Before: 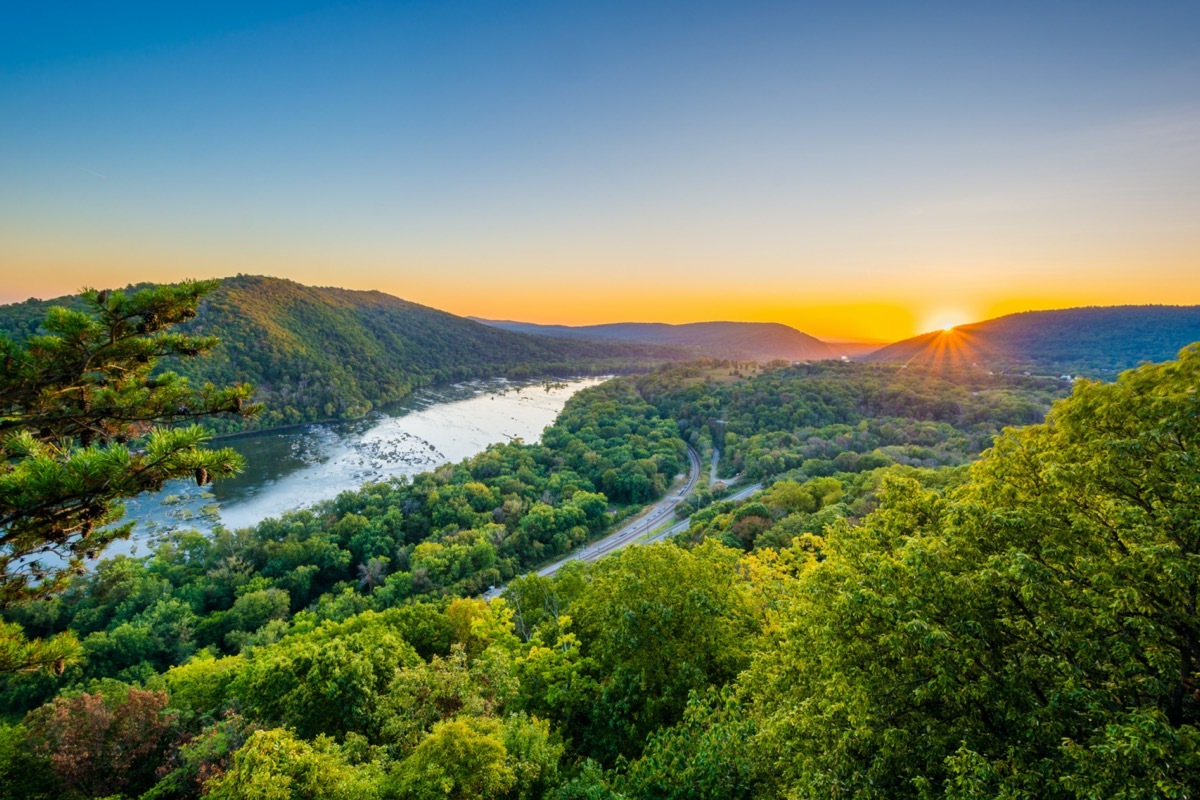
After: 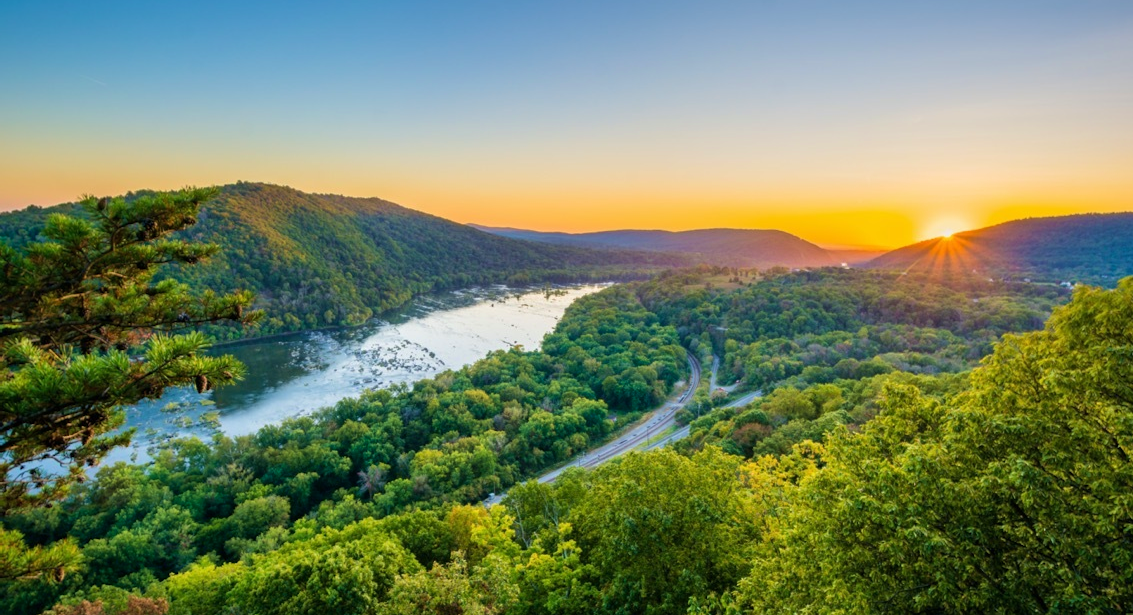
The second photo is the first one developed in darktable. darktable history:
crop and rotate: angle 0.034°, top 11.684%, right 5.48%, bottom 11.304%
velvia: on, module defaults
